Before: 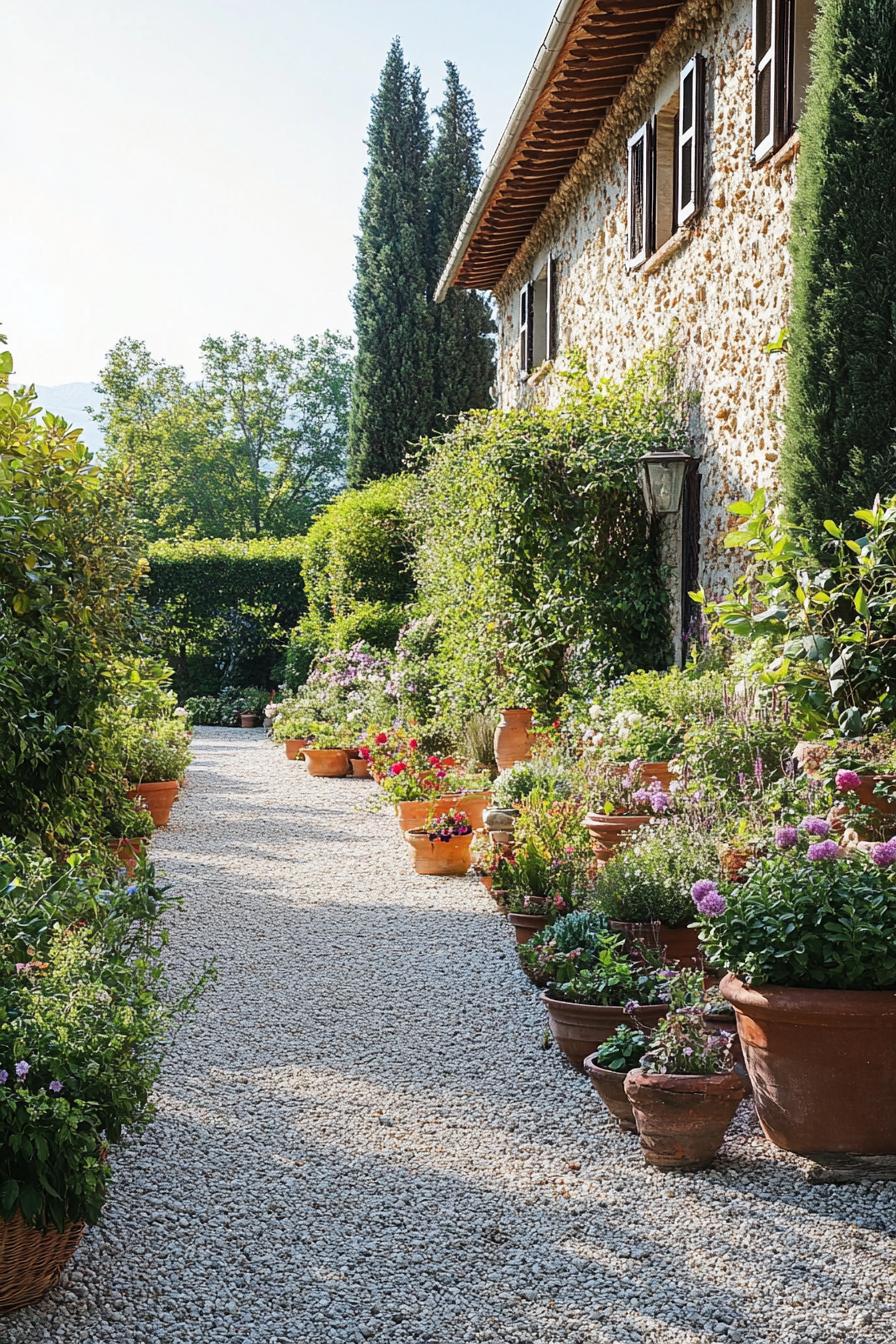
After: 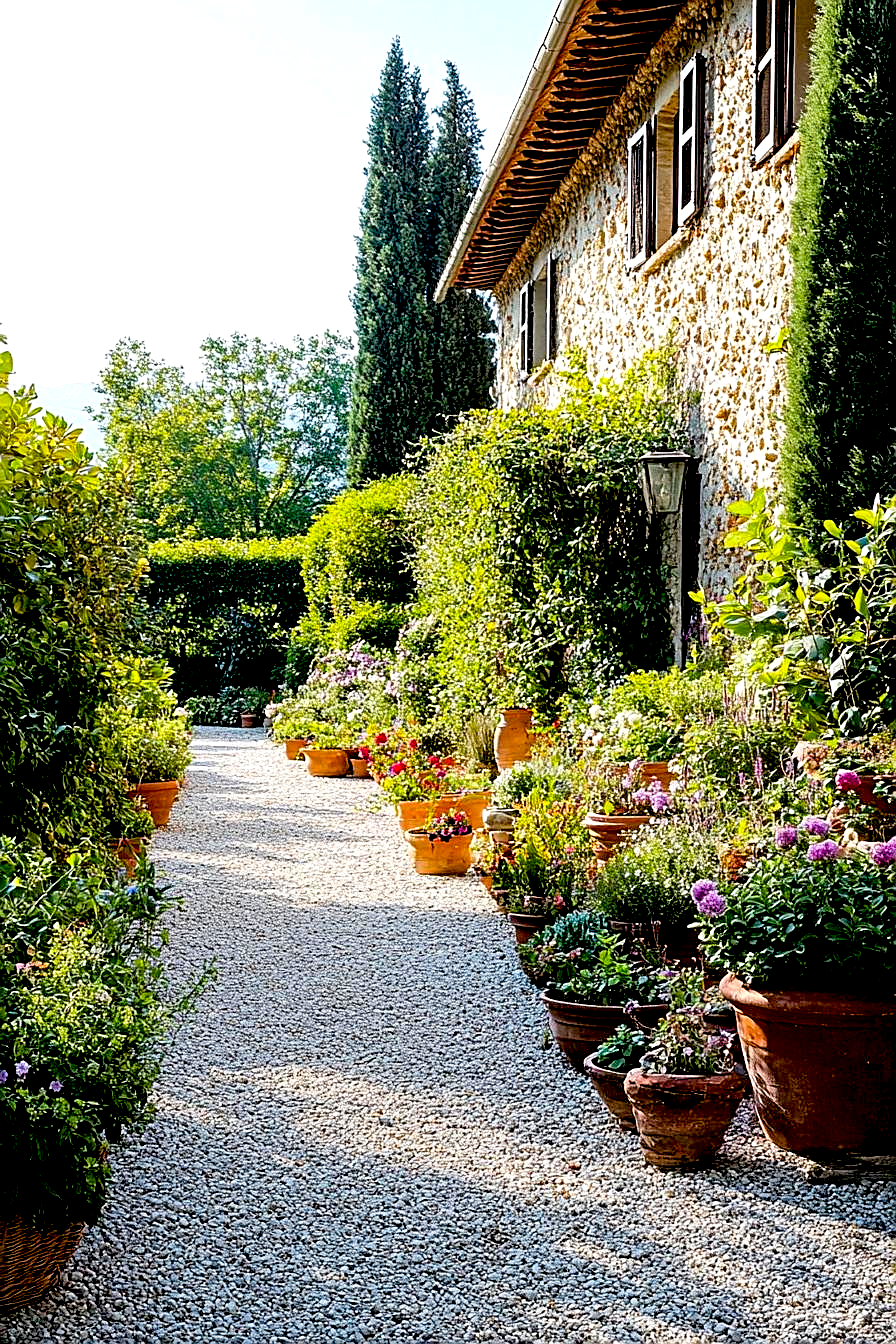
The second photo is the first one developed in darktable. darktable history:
color balance rgb: perceptual saturation grading › global saturation 25%, global vibrance 20%
sharpen: on, module defaults
local contrast: highlights 100%, shadows 100%, detail 120%, midtone range 0.2
exposure: black level correction 0.031, exposure 0.304 EV, compensate highlight preservation false
